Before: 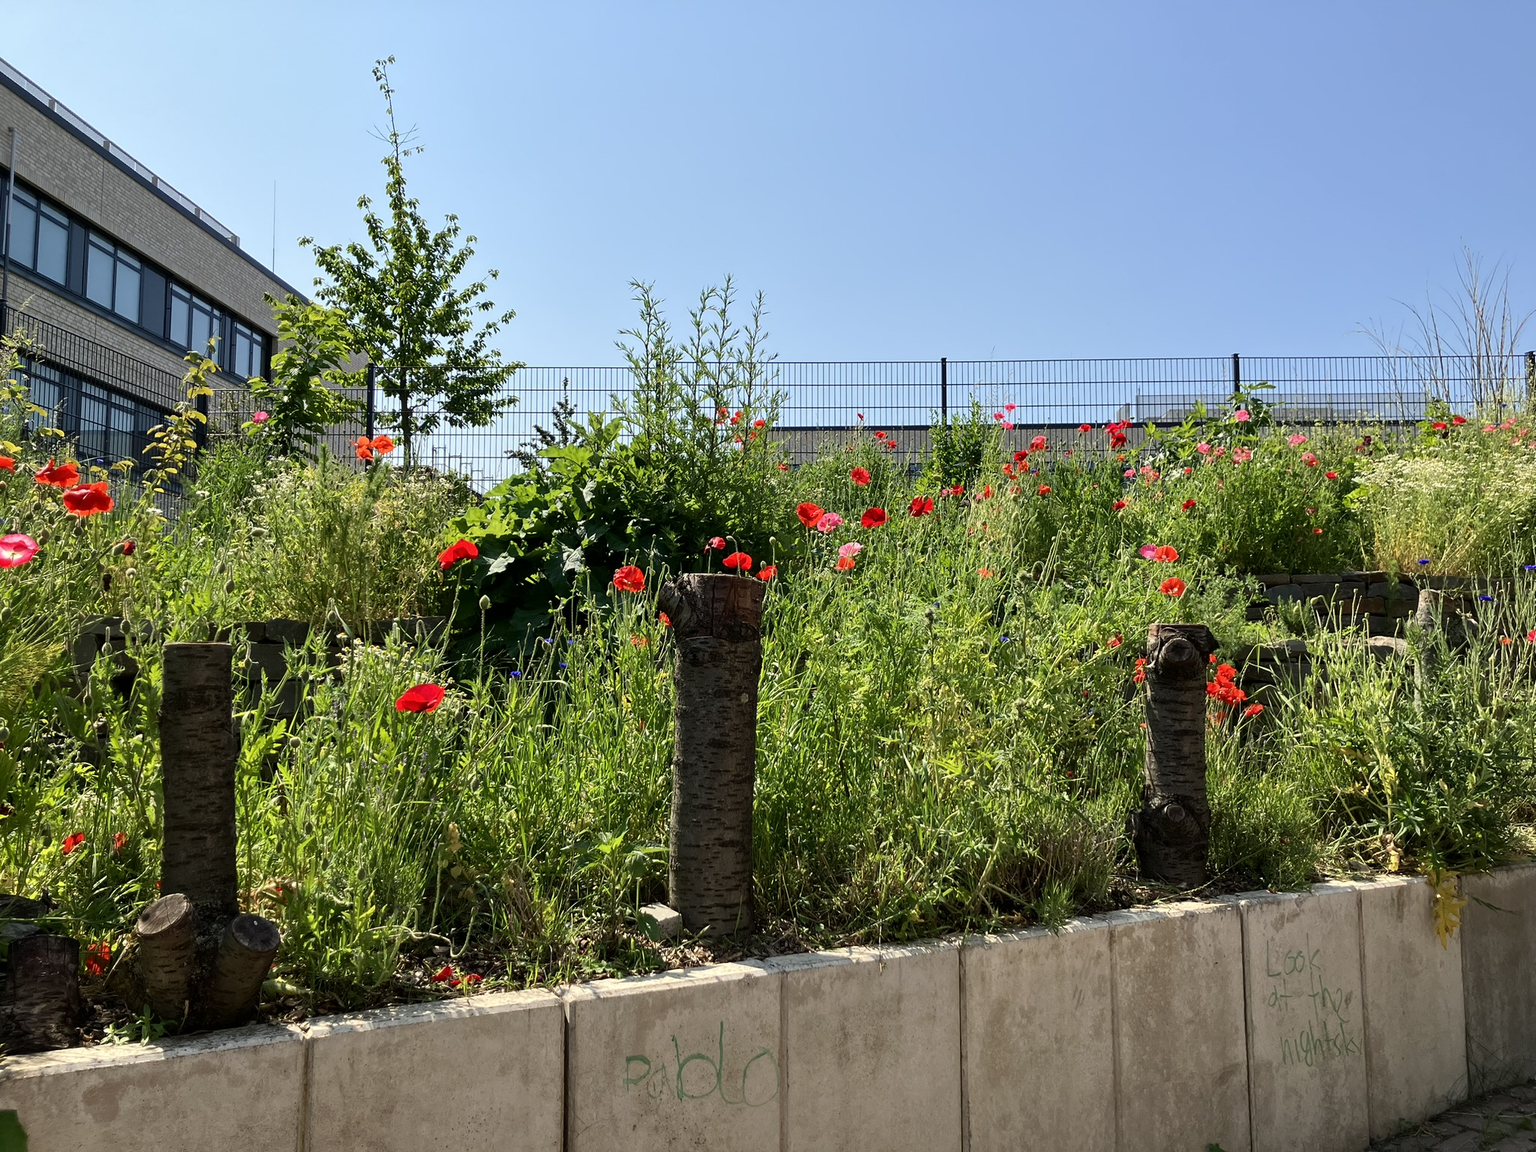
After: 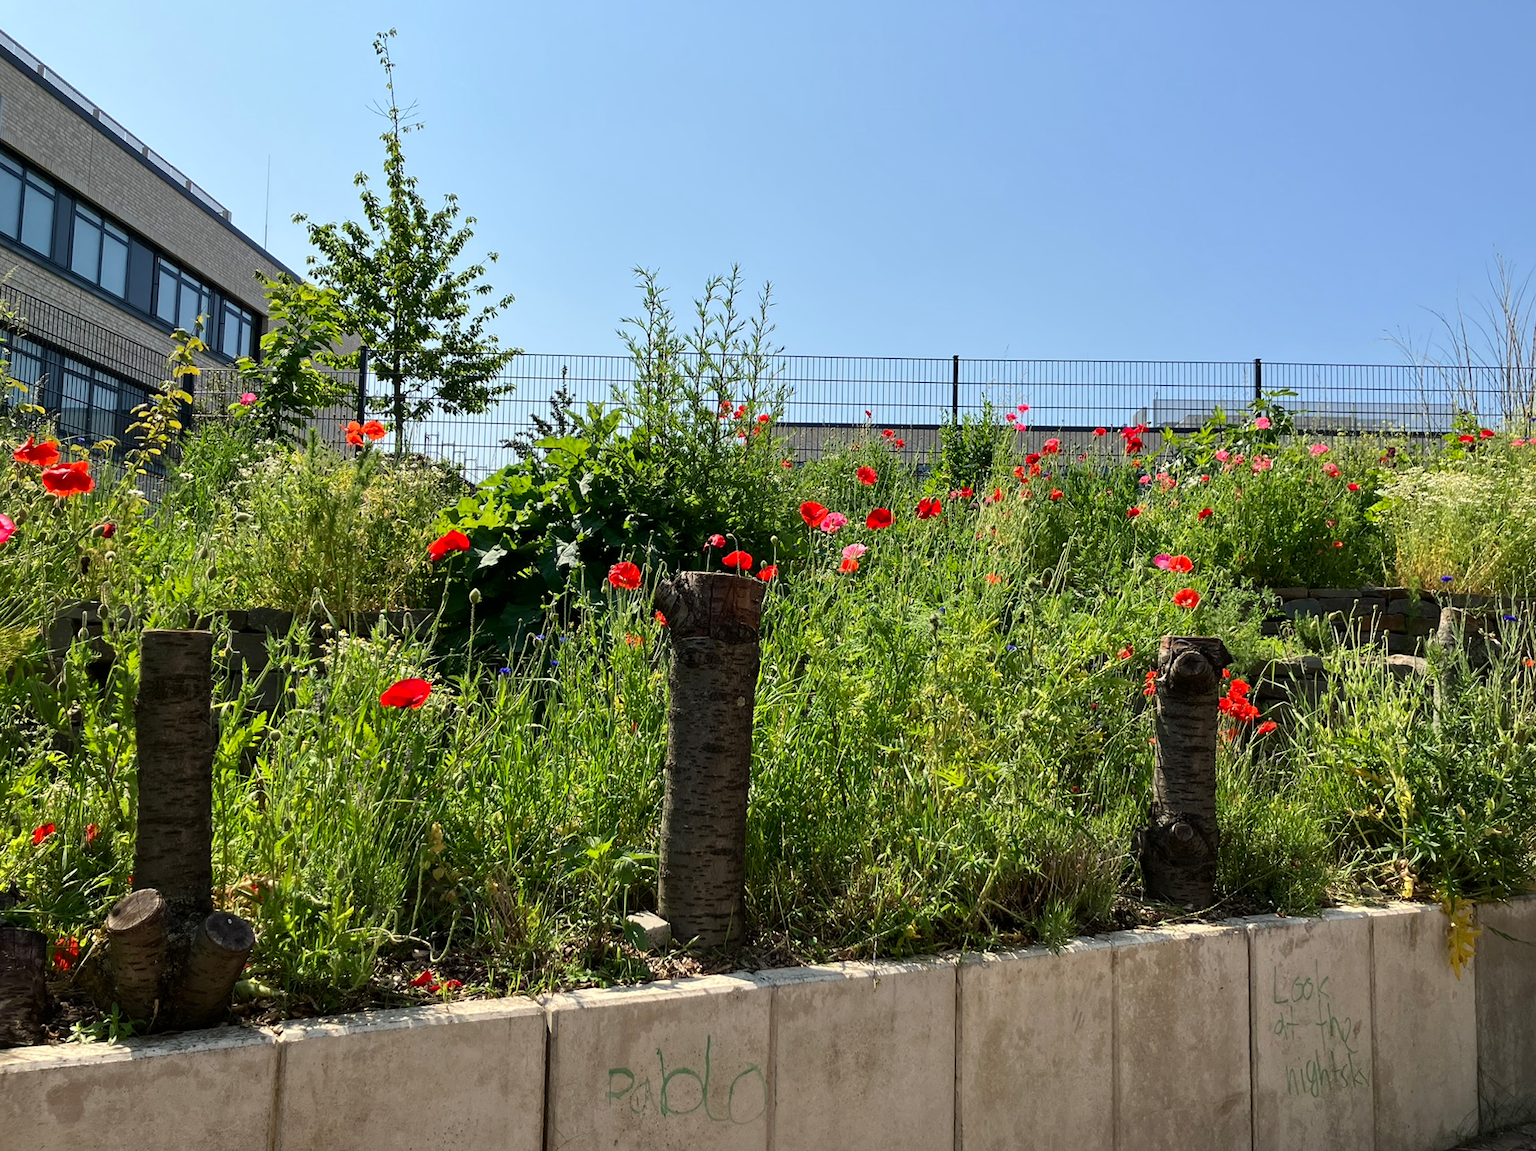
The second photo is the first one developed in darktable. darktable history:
crop and rotate: angle -1.46°
